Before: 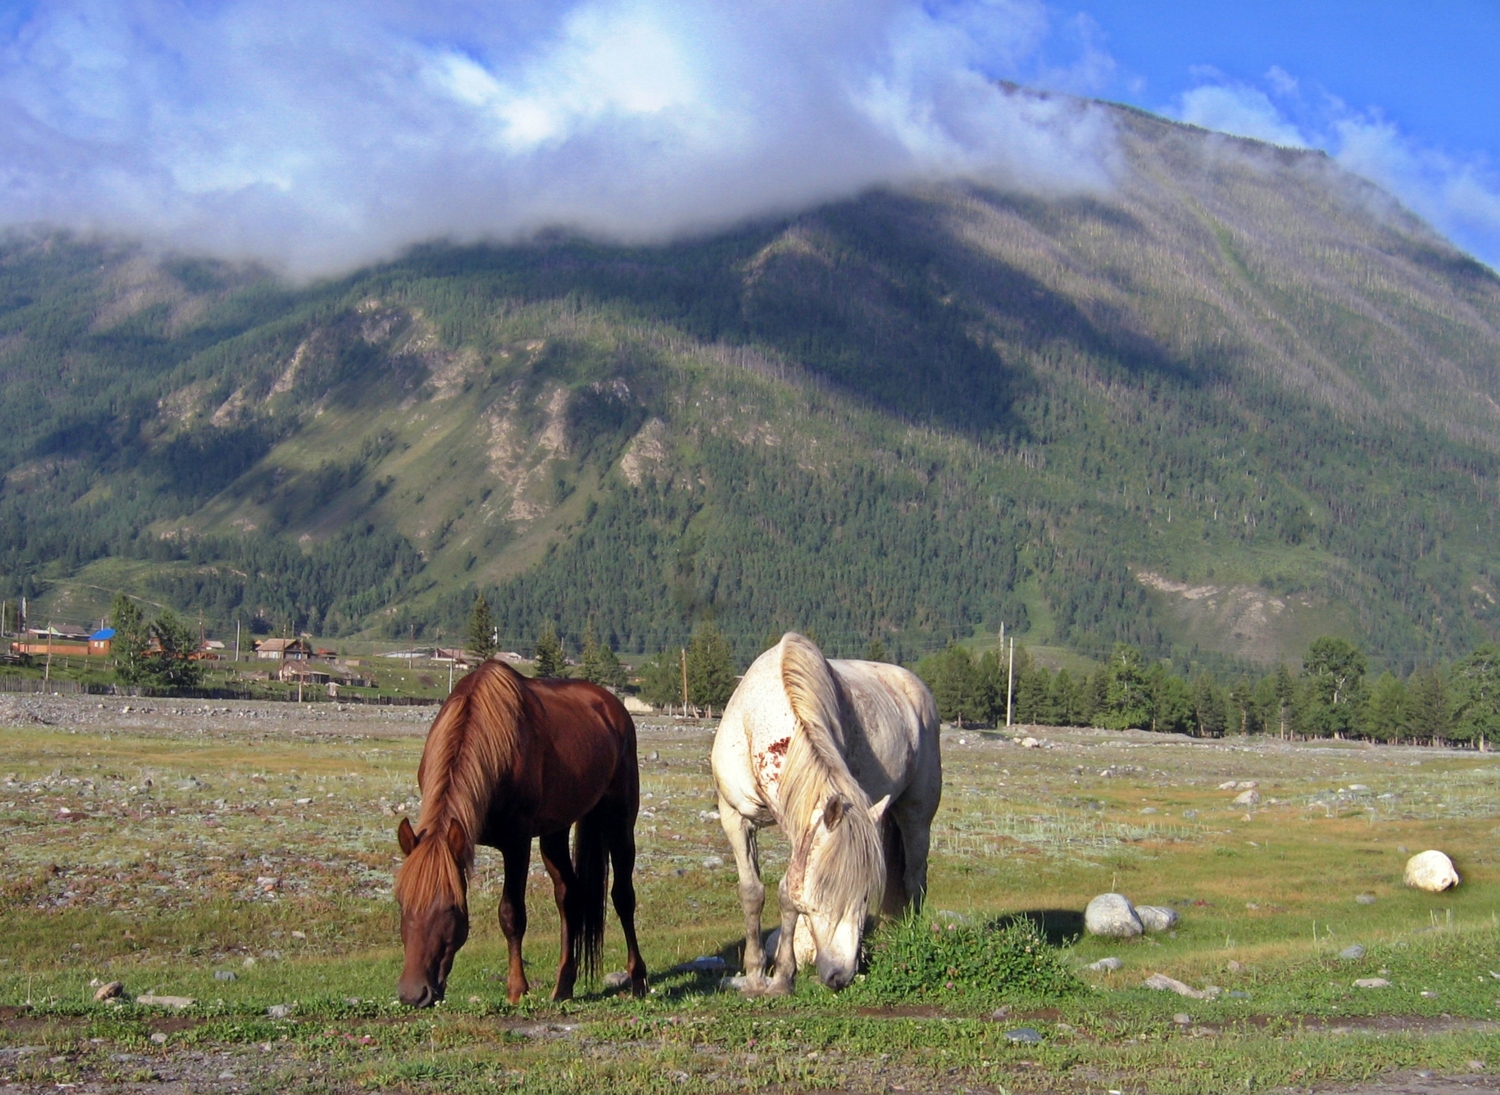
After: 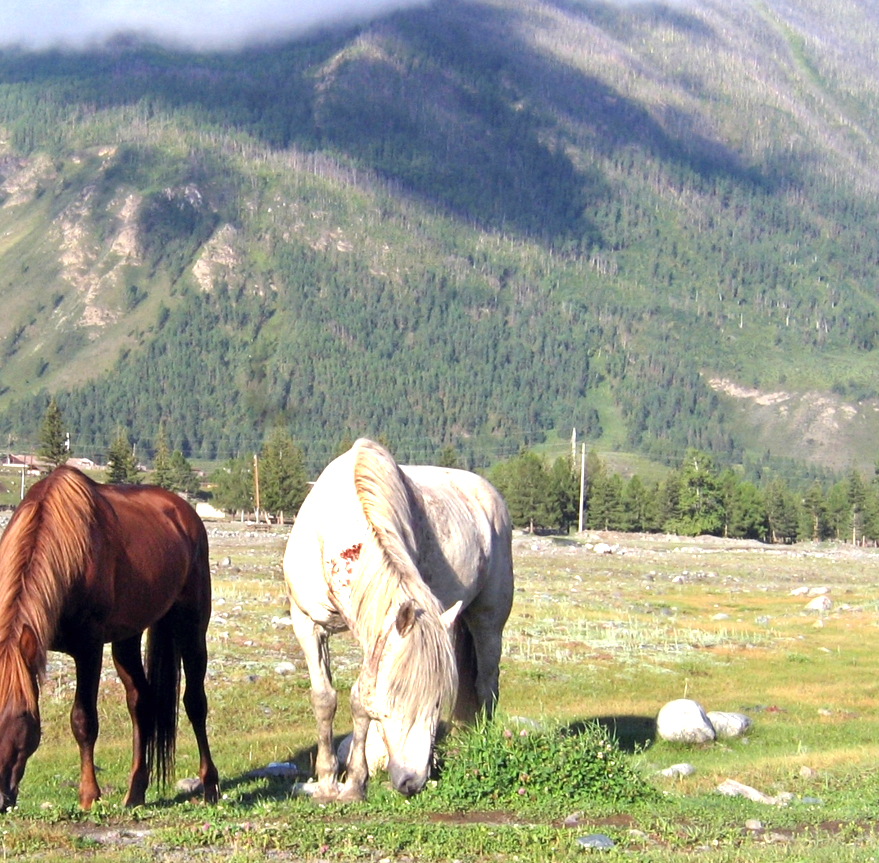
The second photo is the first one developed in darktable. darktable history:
exposure: exposure 1.09 EV, compensate exposure bias true, compensate highlight preservation false
crop and rotate: left 28.592%, top 17.798%, right 12.768%, bottom 3.358%
